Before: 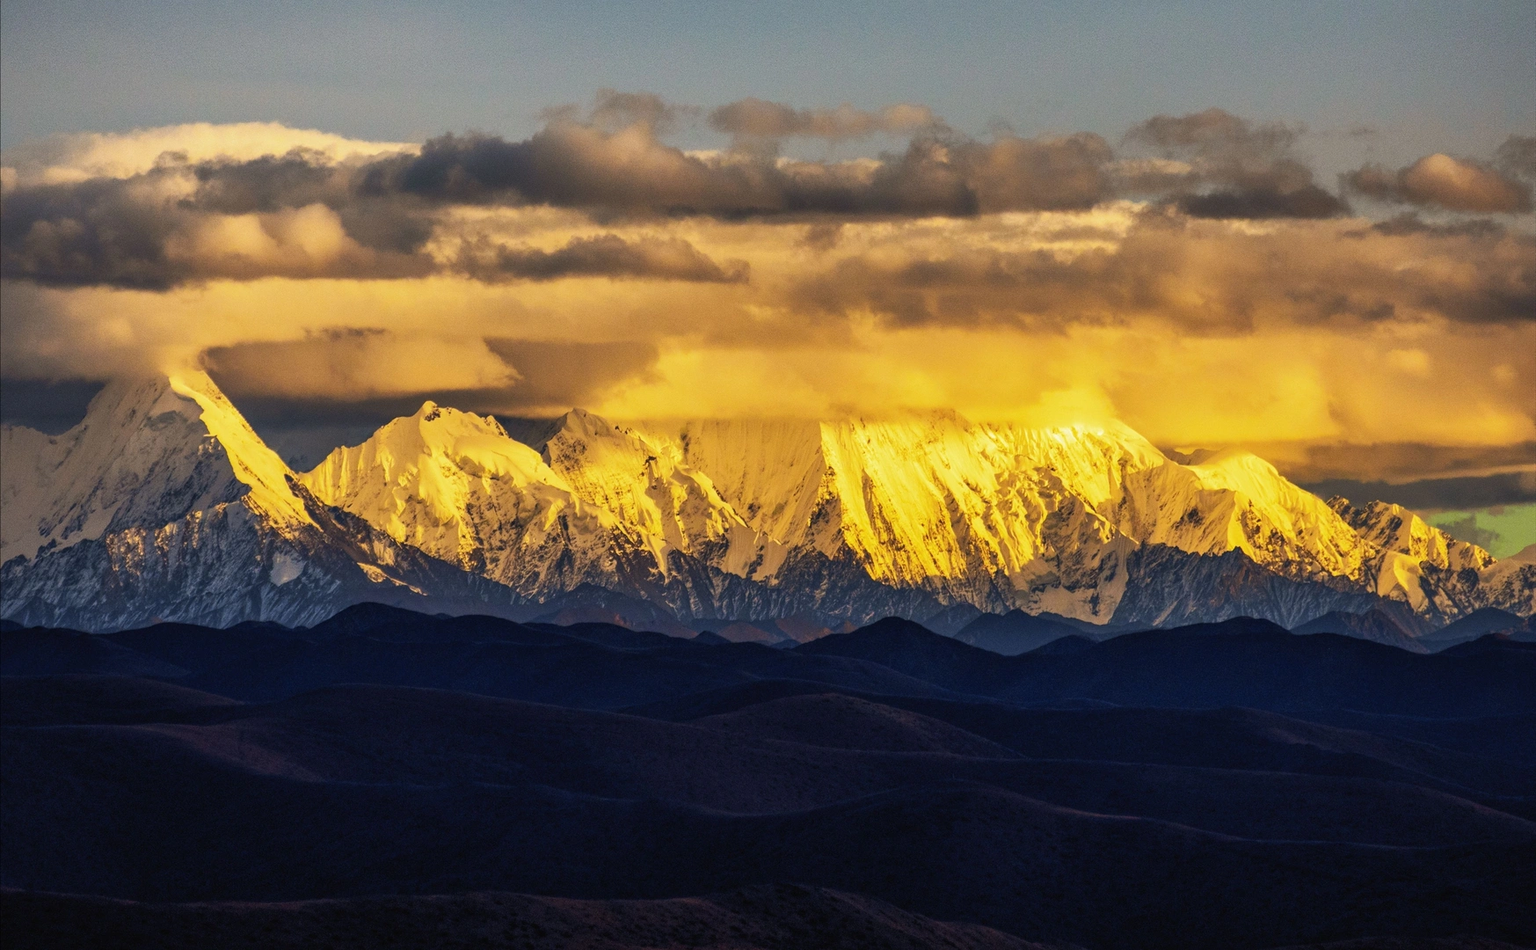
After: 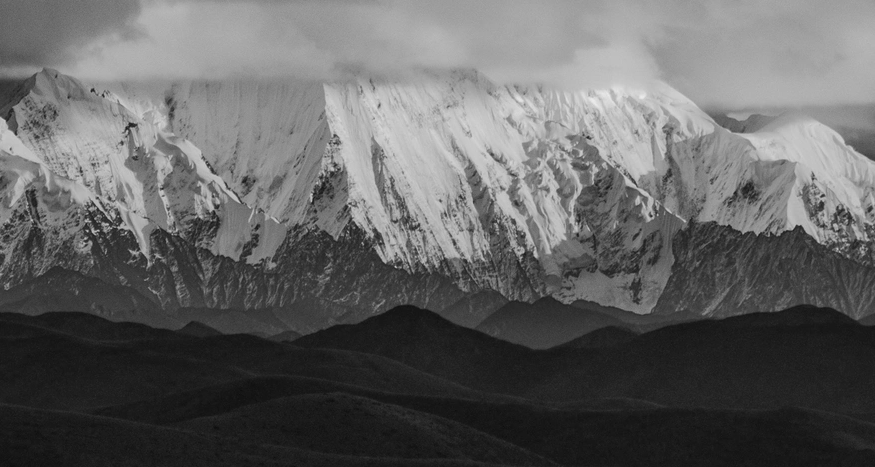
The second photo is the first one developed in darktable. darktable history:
crop: left 34.866%, top 36.724%, right 15.046%, bottom 19.966%
color calibration: output gray [0.22, 0.42, 0.37, 0], x 0.367, y 0.376, temperature 4373.47 K
